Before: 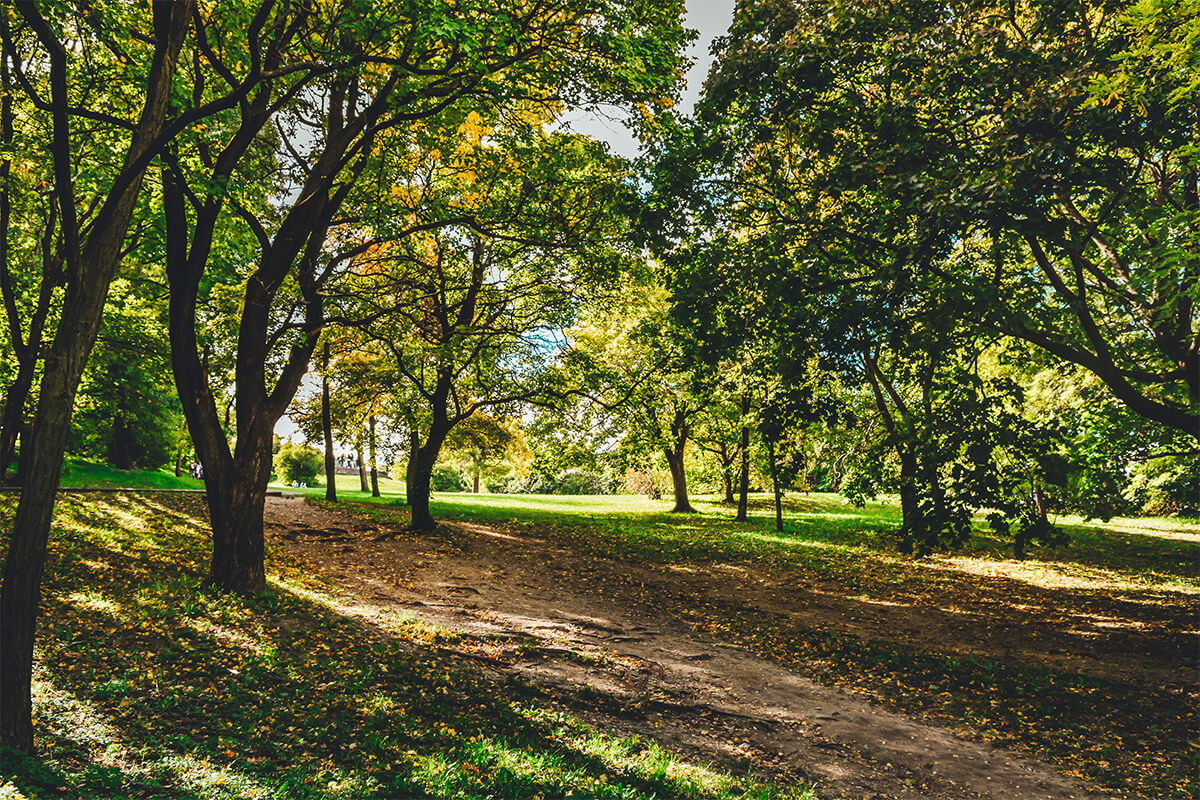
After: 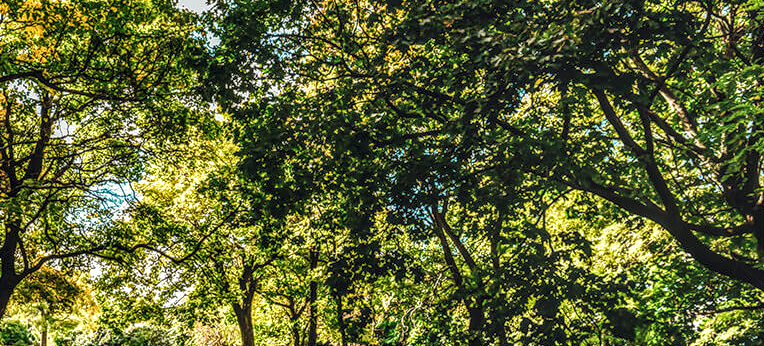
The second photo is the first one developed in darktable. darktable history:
local contrast: highlights 12%, shadows 38%, detail 183%, midtone range 0.471
crop: left 36.005%, top 18.293%, right 0.31%, bottom 38.444%
